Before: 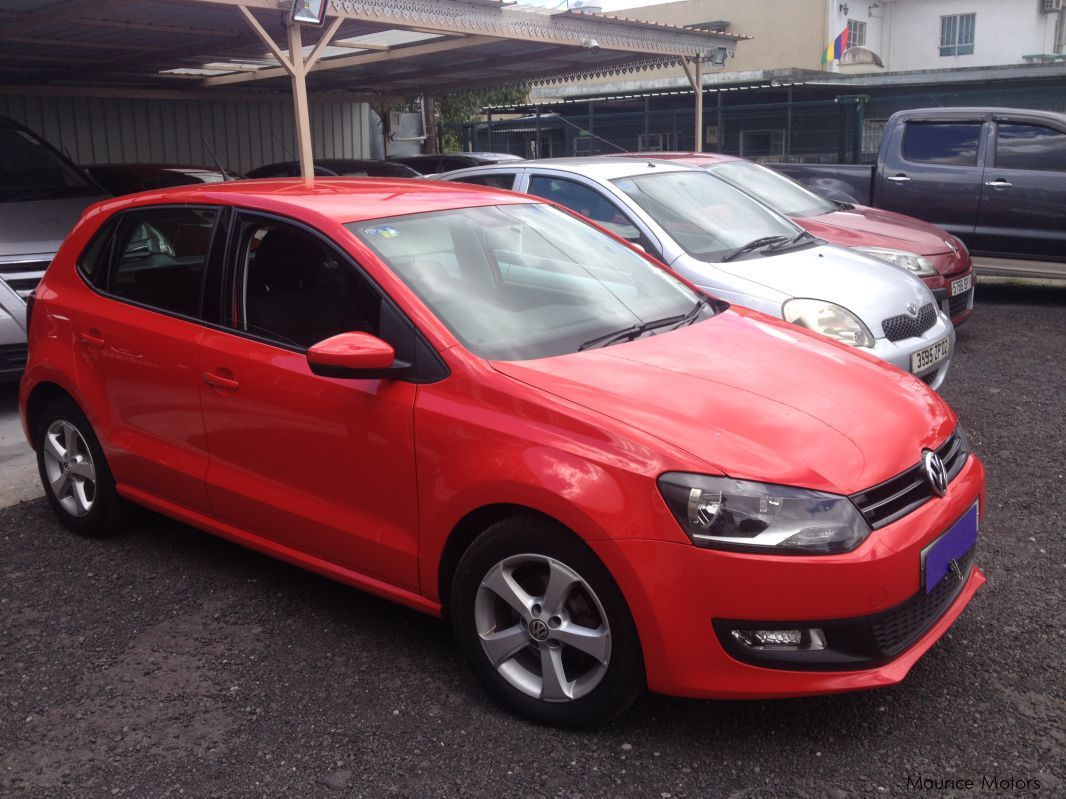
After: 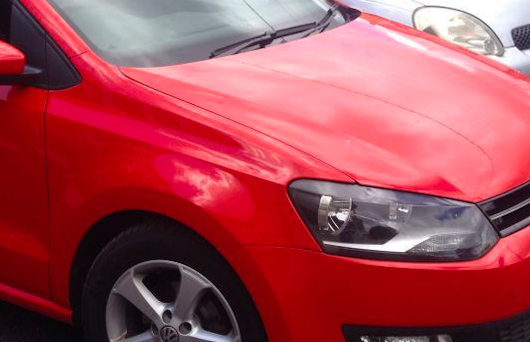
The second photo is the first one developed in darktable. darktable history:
color balance rgb: perceptual saturation grading › global saturation 20%, global vibrance 20%
rotate and perspective: rotation 0.174°, lens shift (vertical) 0.013, lens shift (horizontal) 0.019, shear 0.001, automatic cropping original format, crop left 0.007, crop right 0.991, crop top 0.016, crop bottom 0.997
crop: left 35.03%, top 36.625%, right 14.663%, bottom 20.057%
